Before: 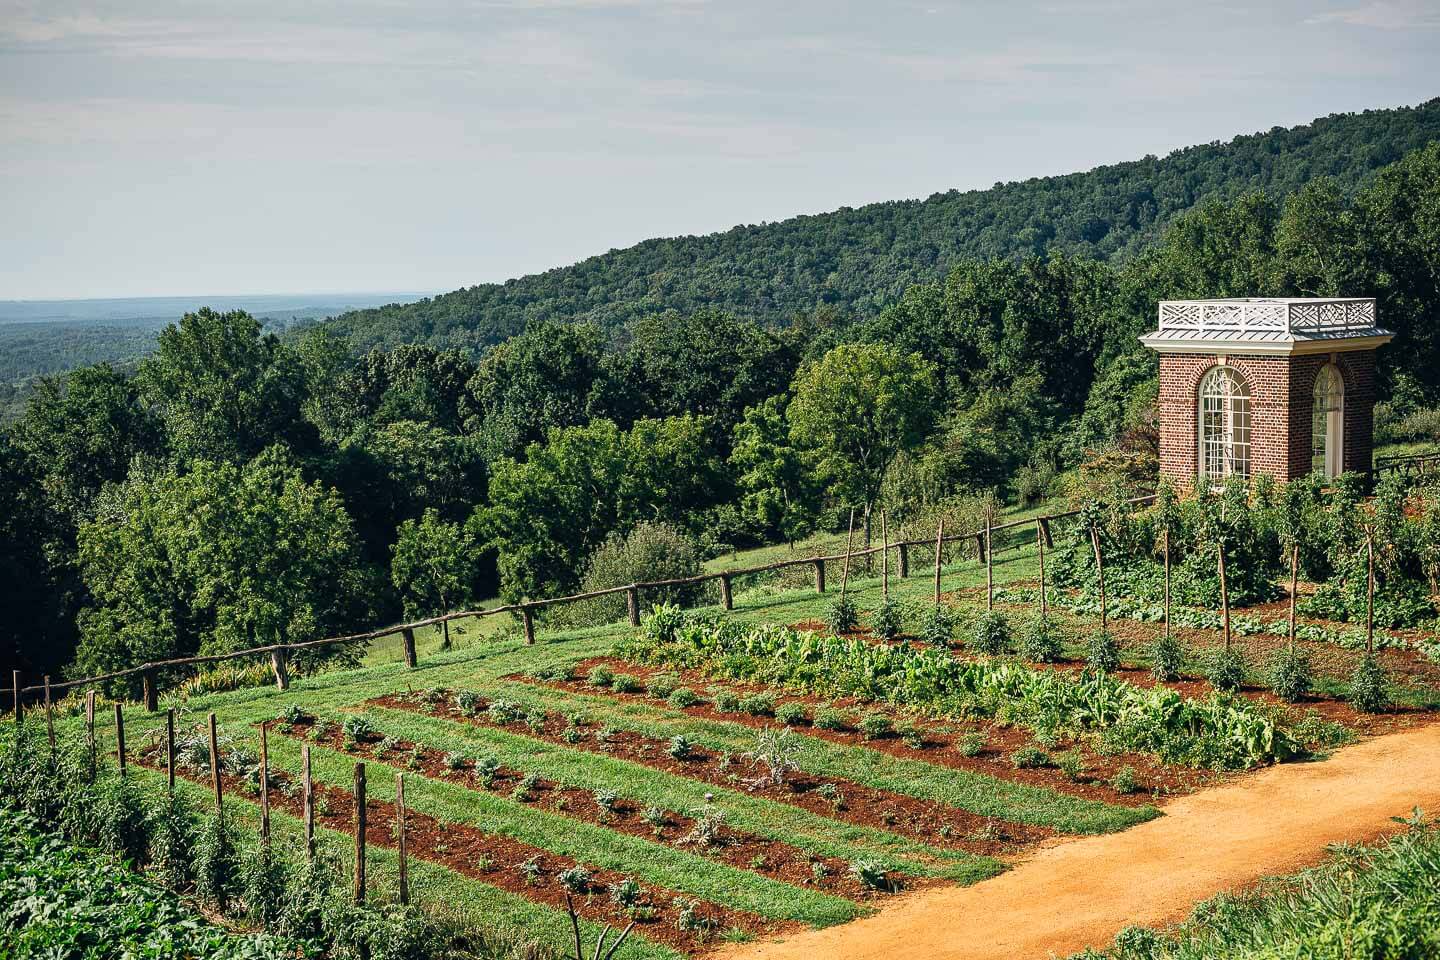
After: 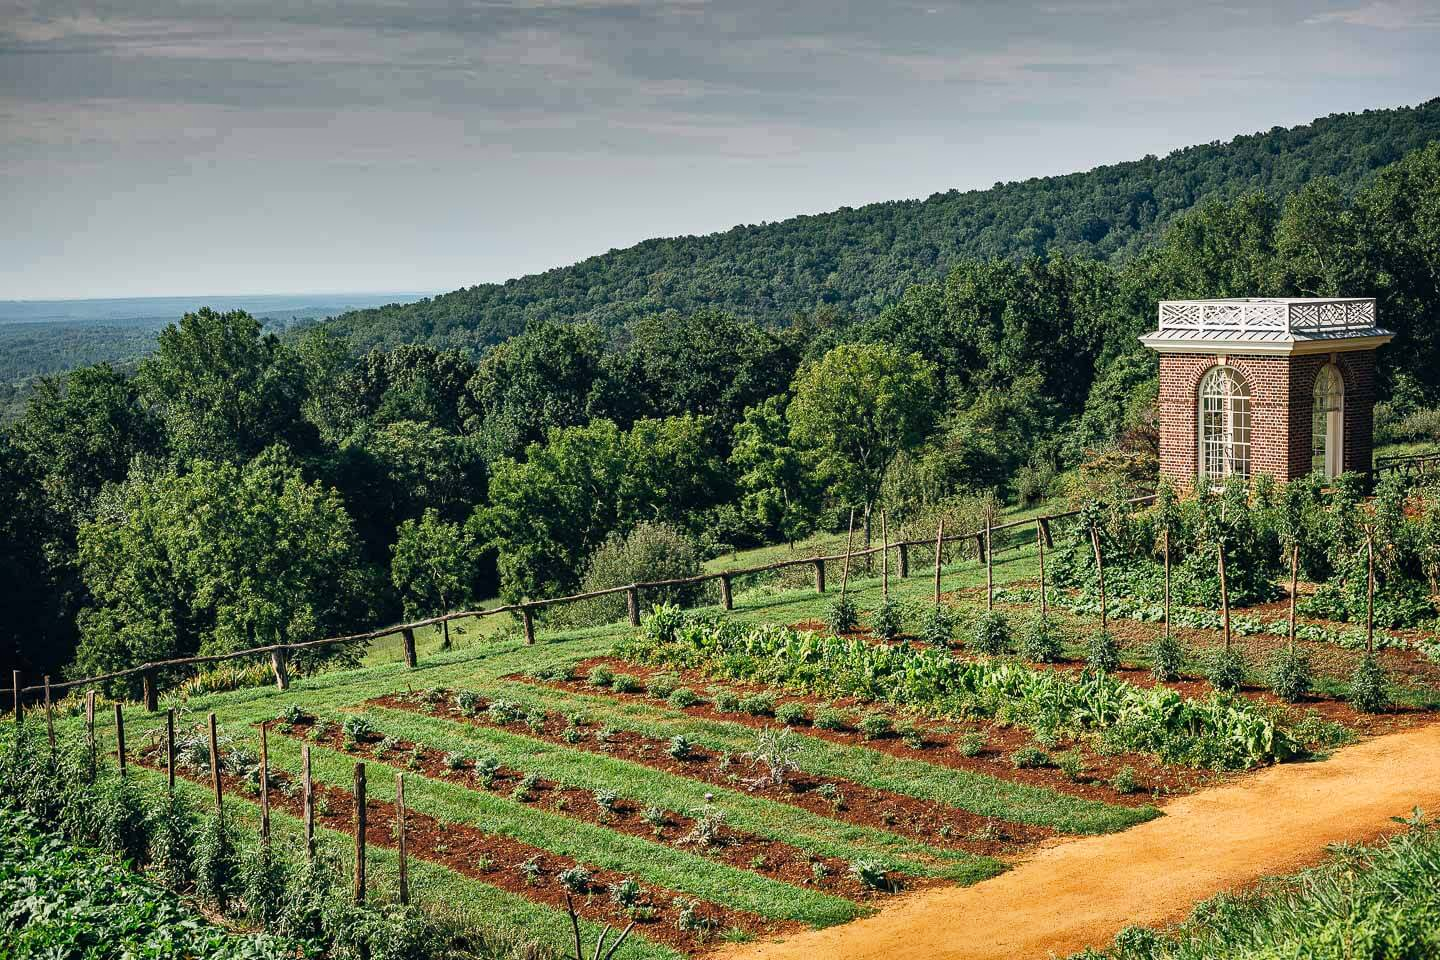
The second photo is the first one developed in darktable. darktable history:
shadows and highlights: shadows 24.5, highlights -78.15, soften with gaussian
haze removal: compatibility mode true, adaptive false
